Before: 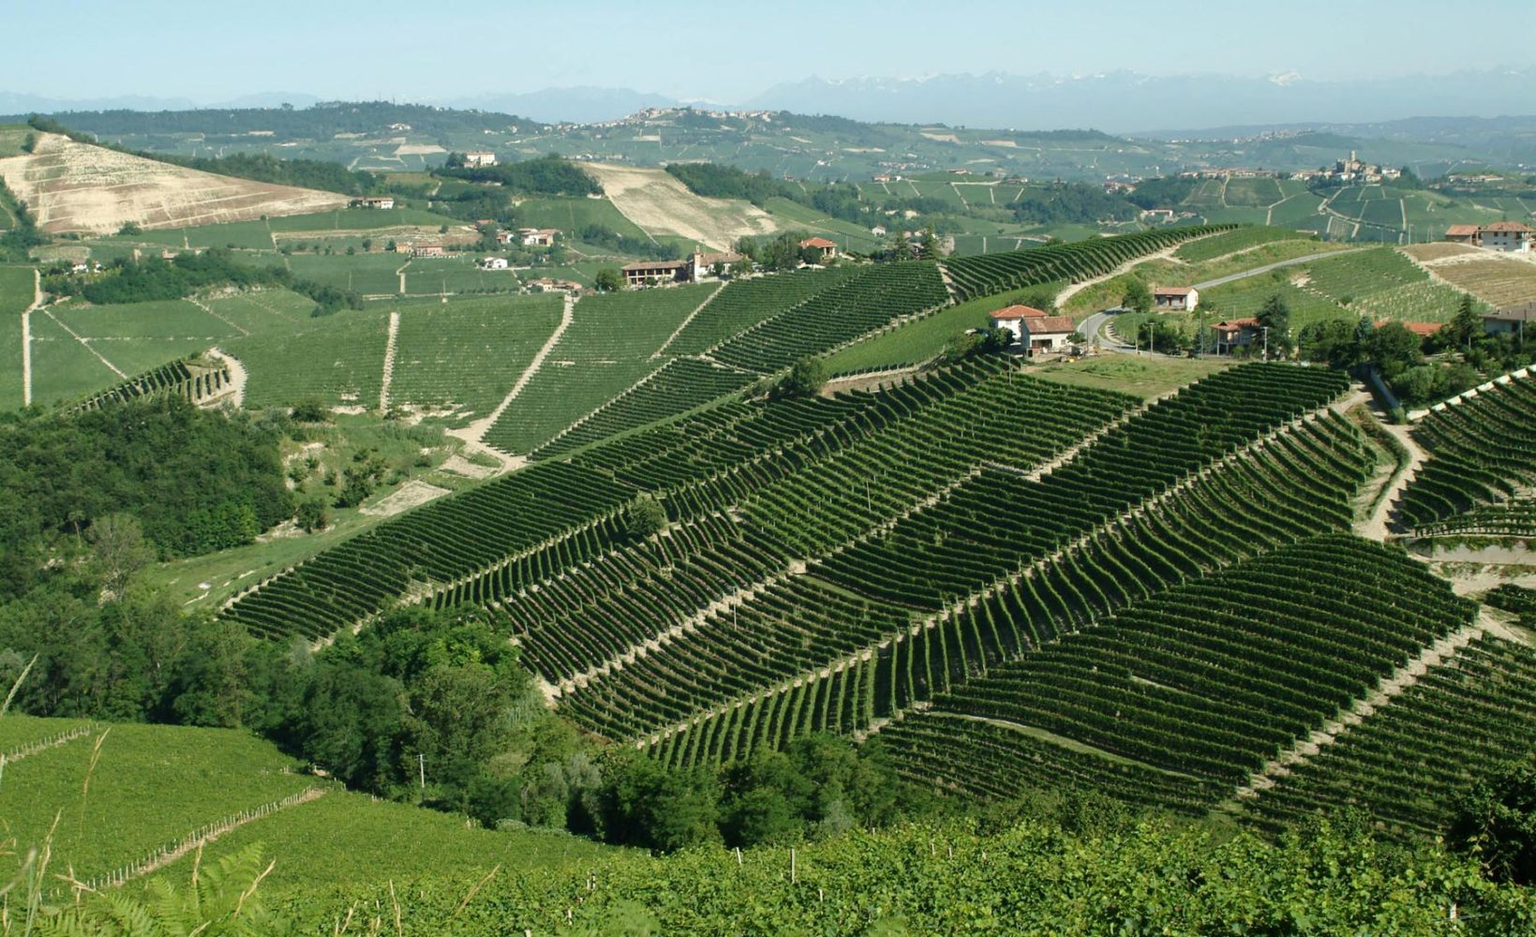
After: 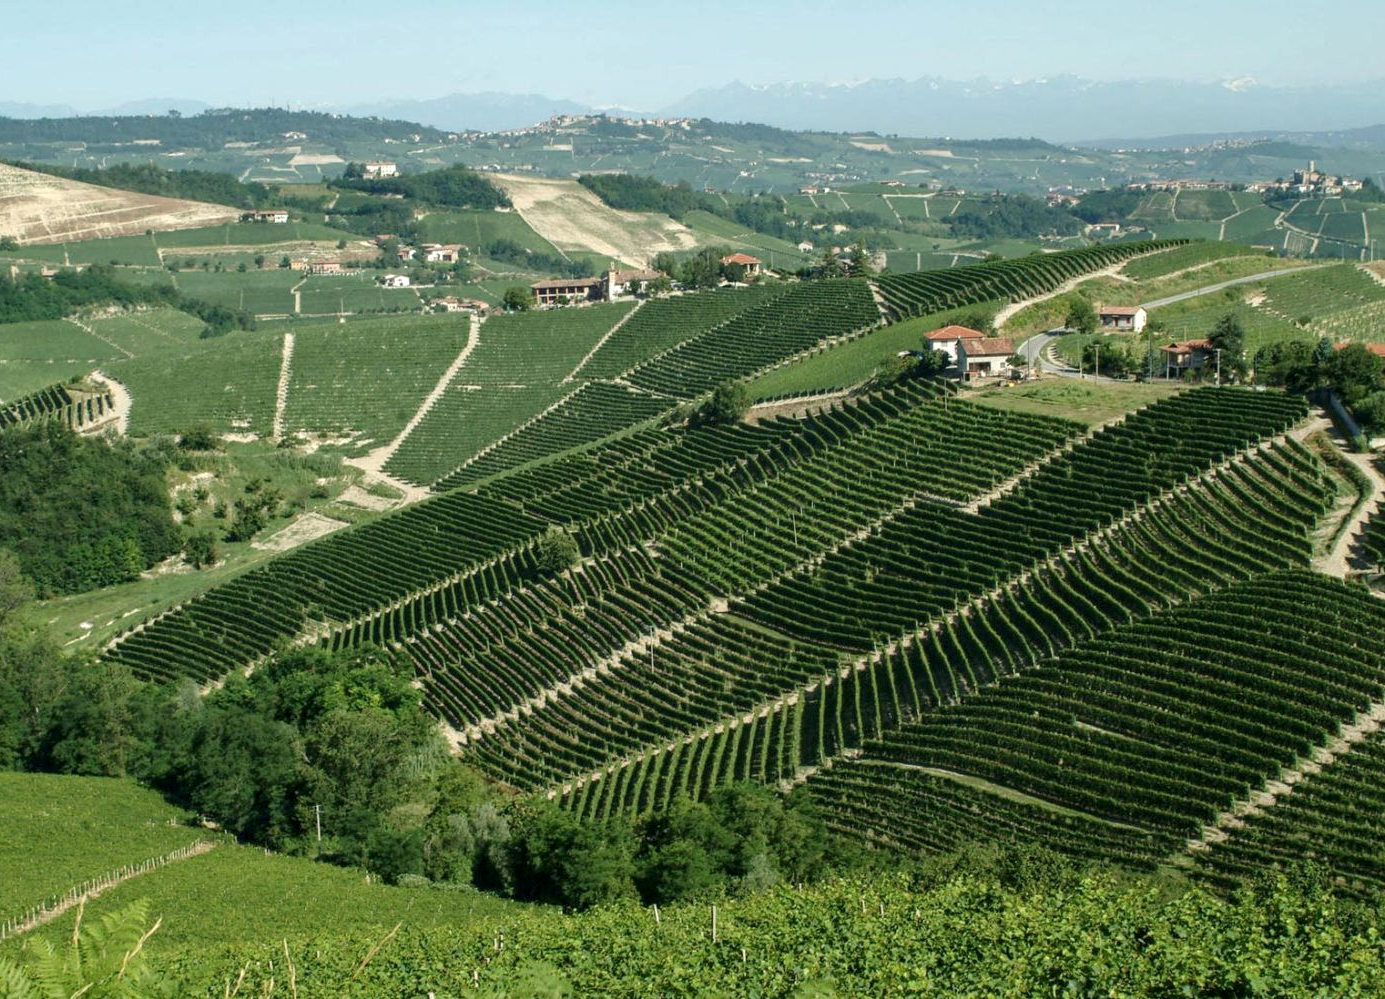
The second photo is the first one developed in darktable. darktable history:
crop: left 8.082%, right 7.39%
local contrast: on, module defaults
